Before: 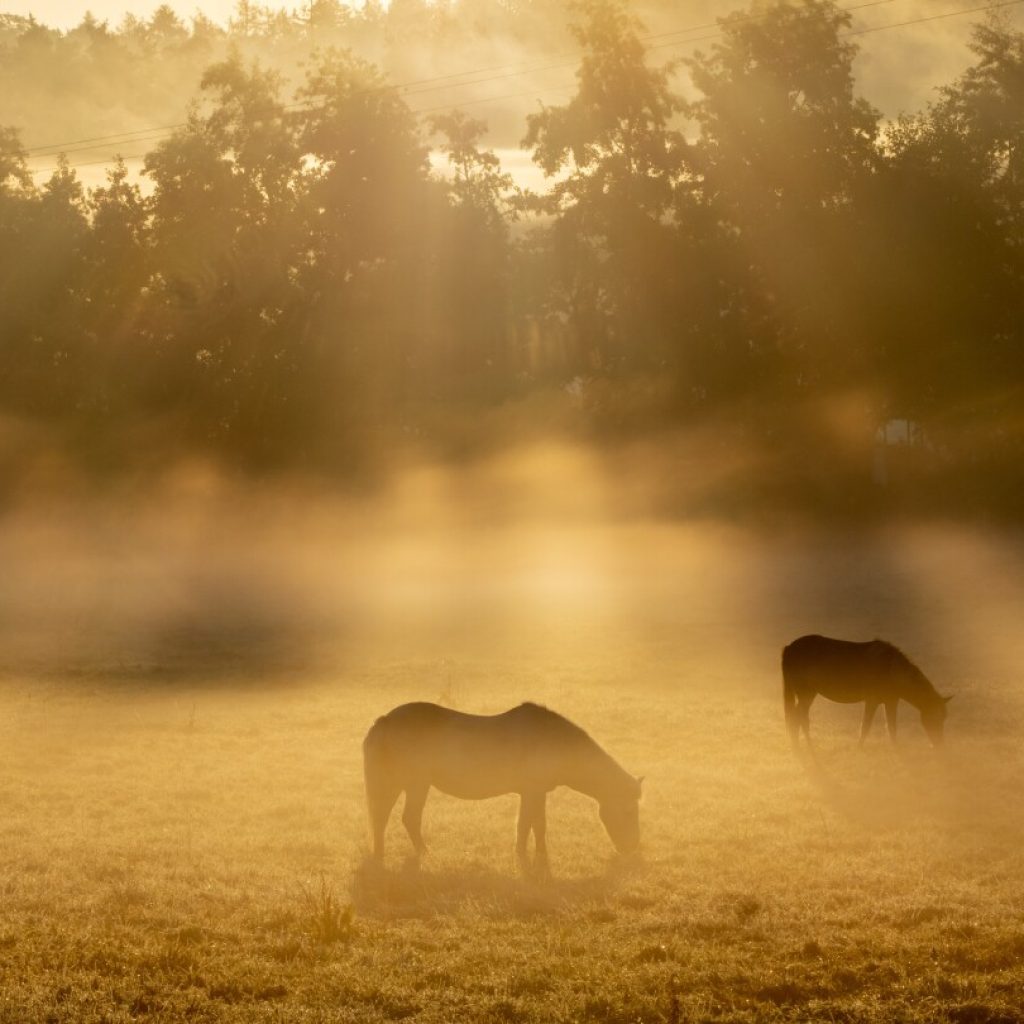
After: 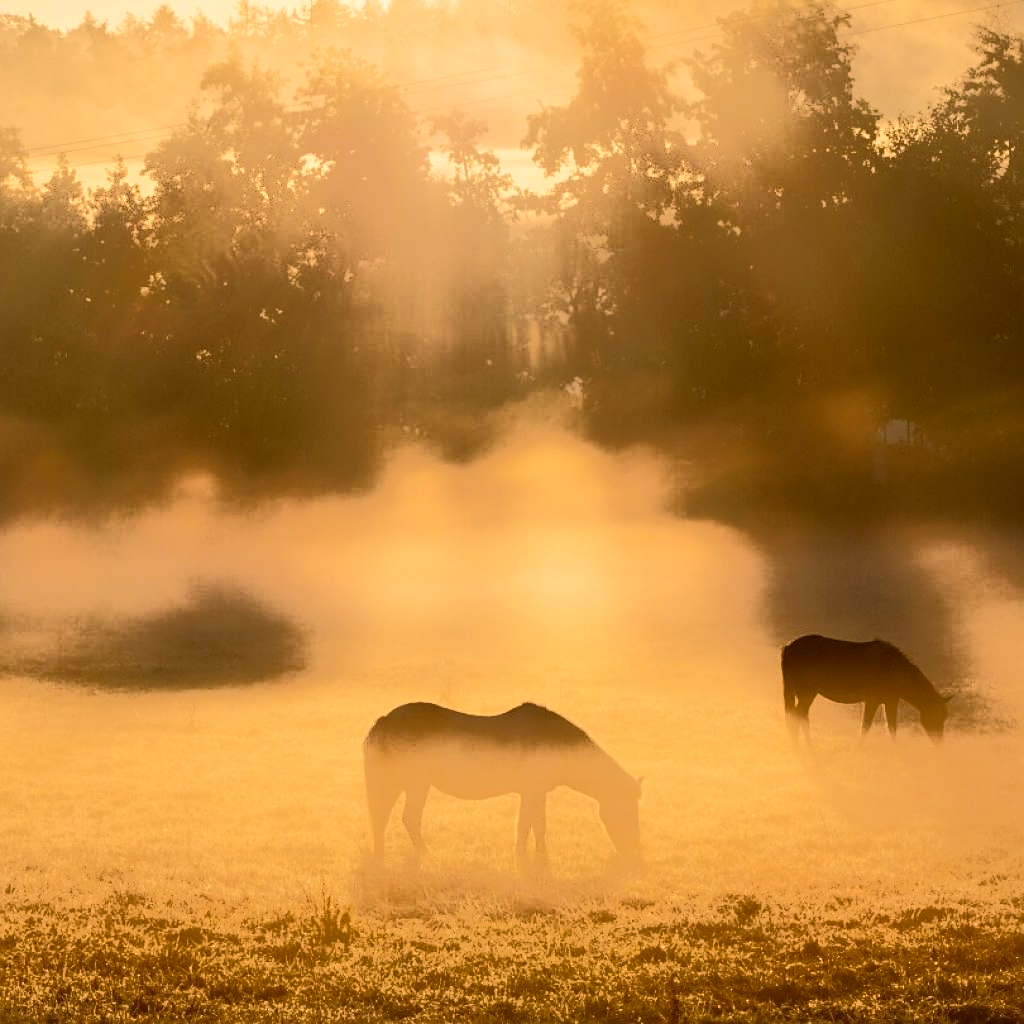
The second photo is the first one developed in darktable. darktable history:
sharpen: on, module defaults
color correction: highlights a* 11.38, highlights b* 11.64
tone curve: curves: ch0 [(0, 0) (0.003, 0.003) (0.011, 0.011) (0.025, 0.024) (0.044, 0.043) (0.069, 0.067) (0.1, 0.096) (0.136, 0.131) (0.177, 0.171) (0.224, 0.216) (0.277, 0.267) (0.335, 0.323) (0.399, 0.384) (0.468, 0.451) (0.543, 0.678) (0.623, 0.734) (0.709, 0.795) (0.801, 0.859) (0.898, 0.928) (1, 1)], color space Lab, independent channels, preserve colors none
